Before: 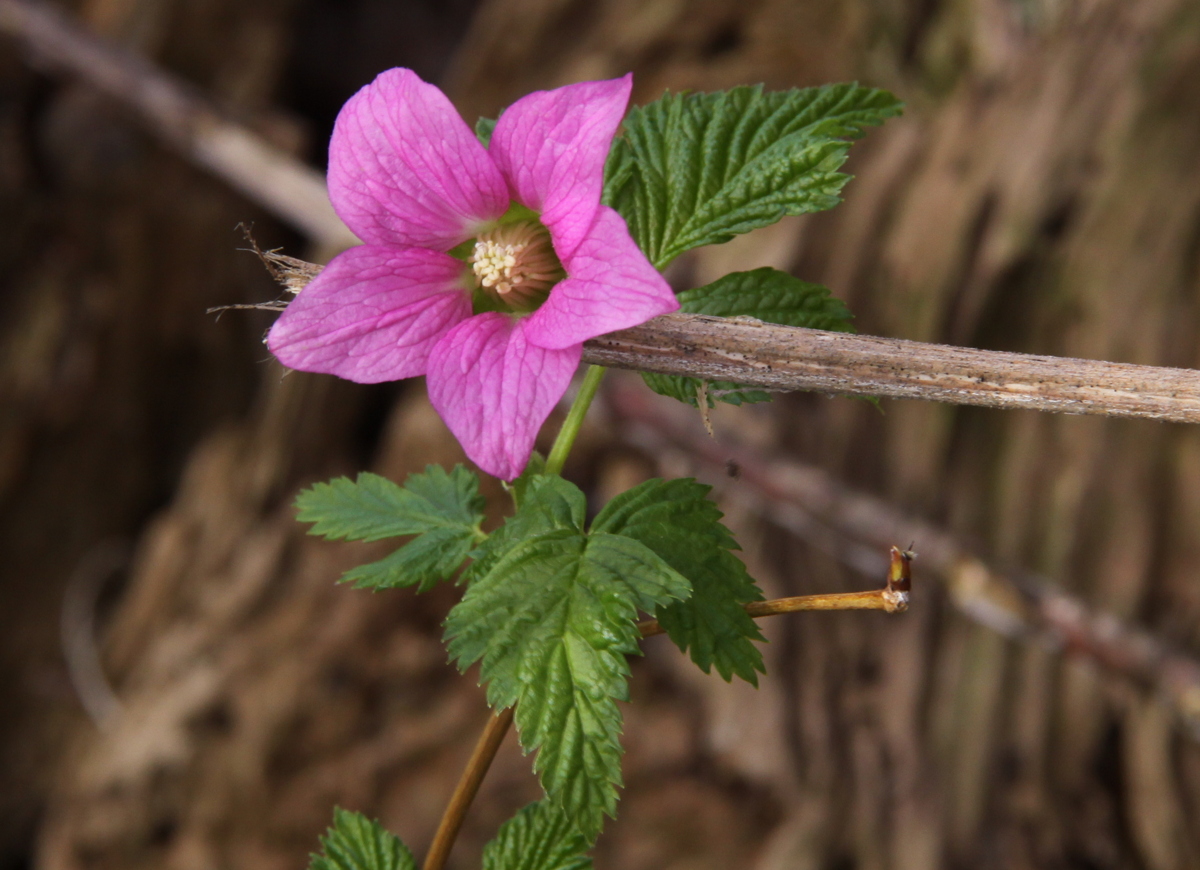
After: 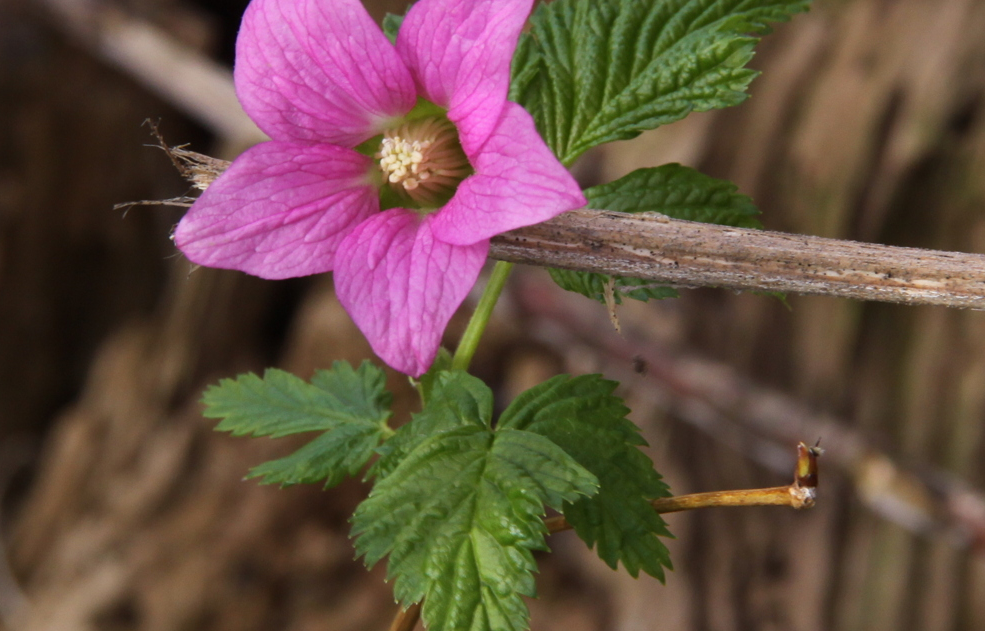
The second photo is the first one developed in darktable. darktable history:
crop: left 7.78%, top 11.969%, right 10.058%, bottom 15.456%
